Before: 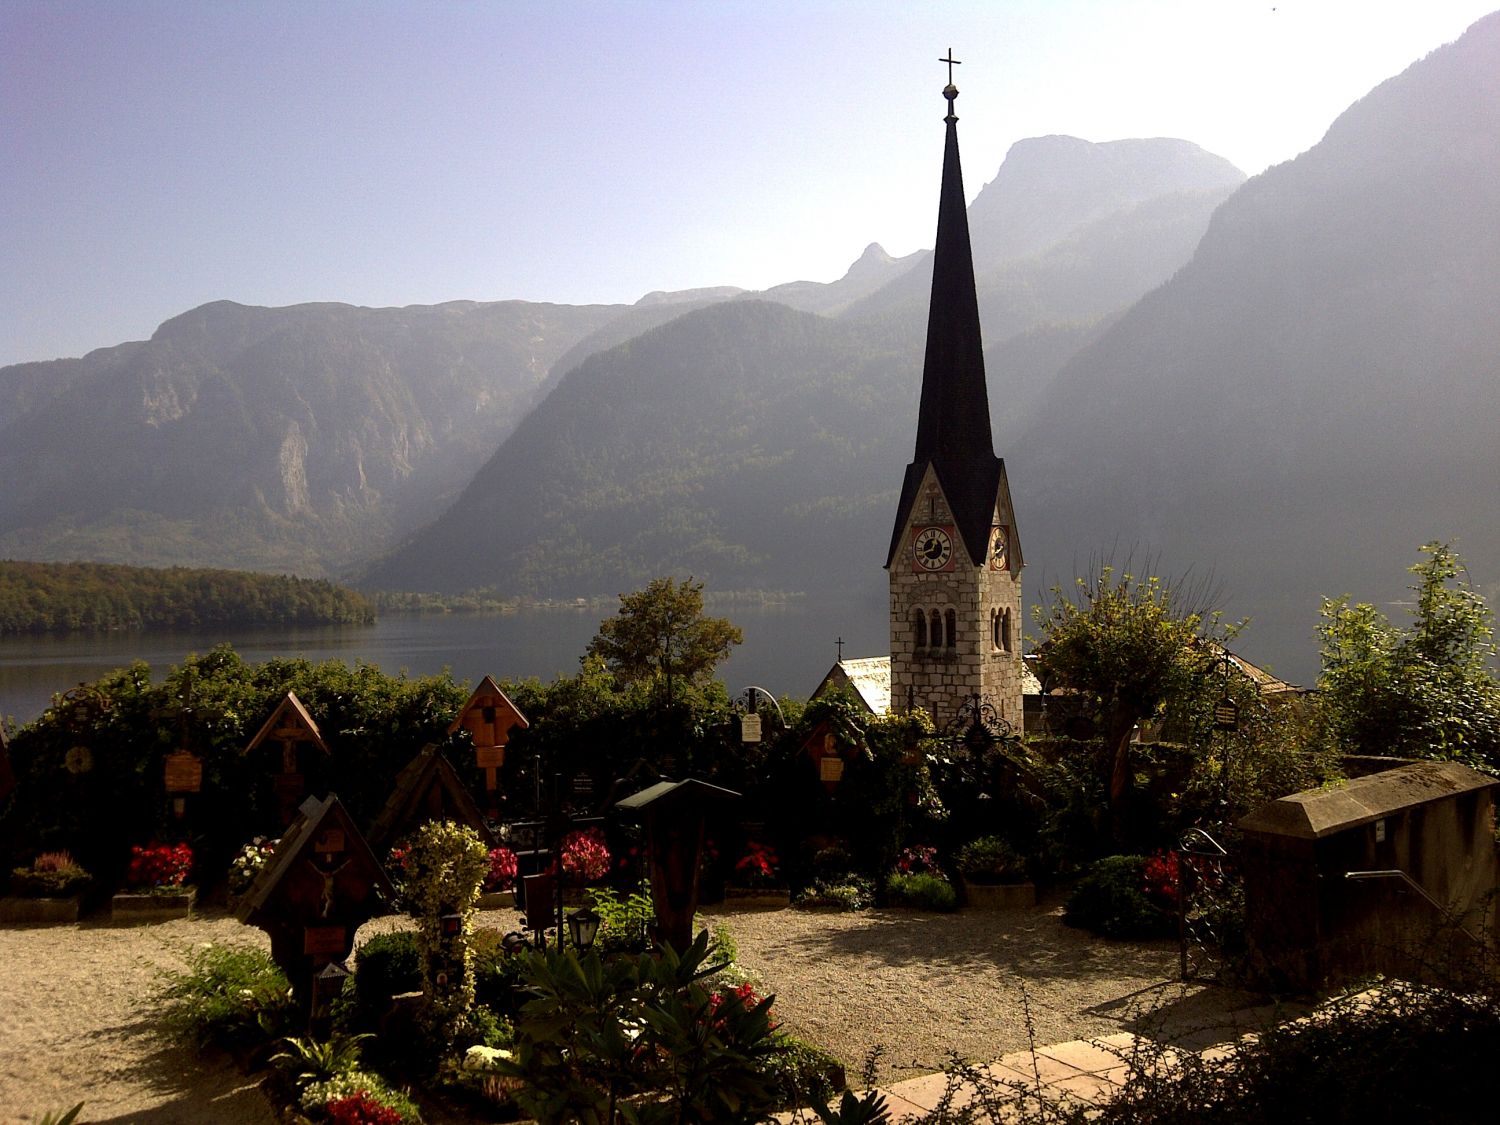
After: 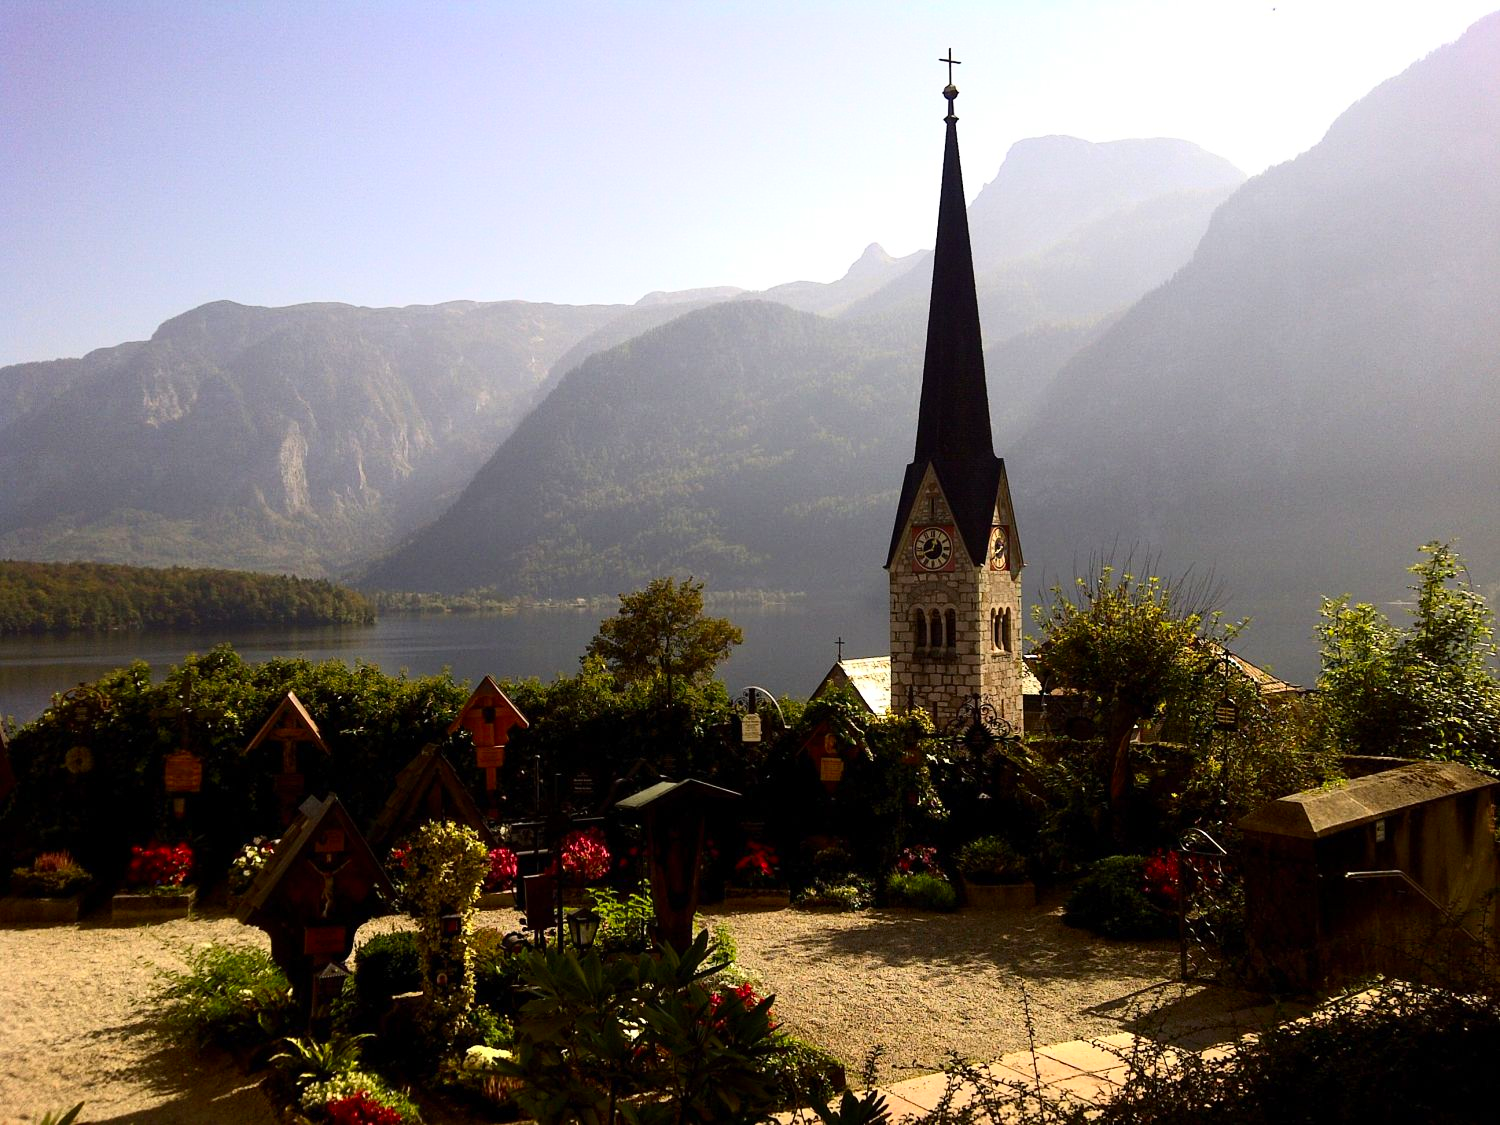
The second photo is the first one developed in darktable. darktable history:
contrast brightness saturation: contrast 0.231, brightness 0.098, saturation 0.294
